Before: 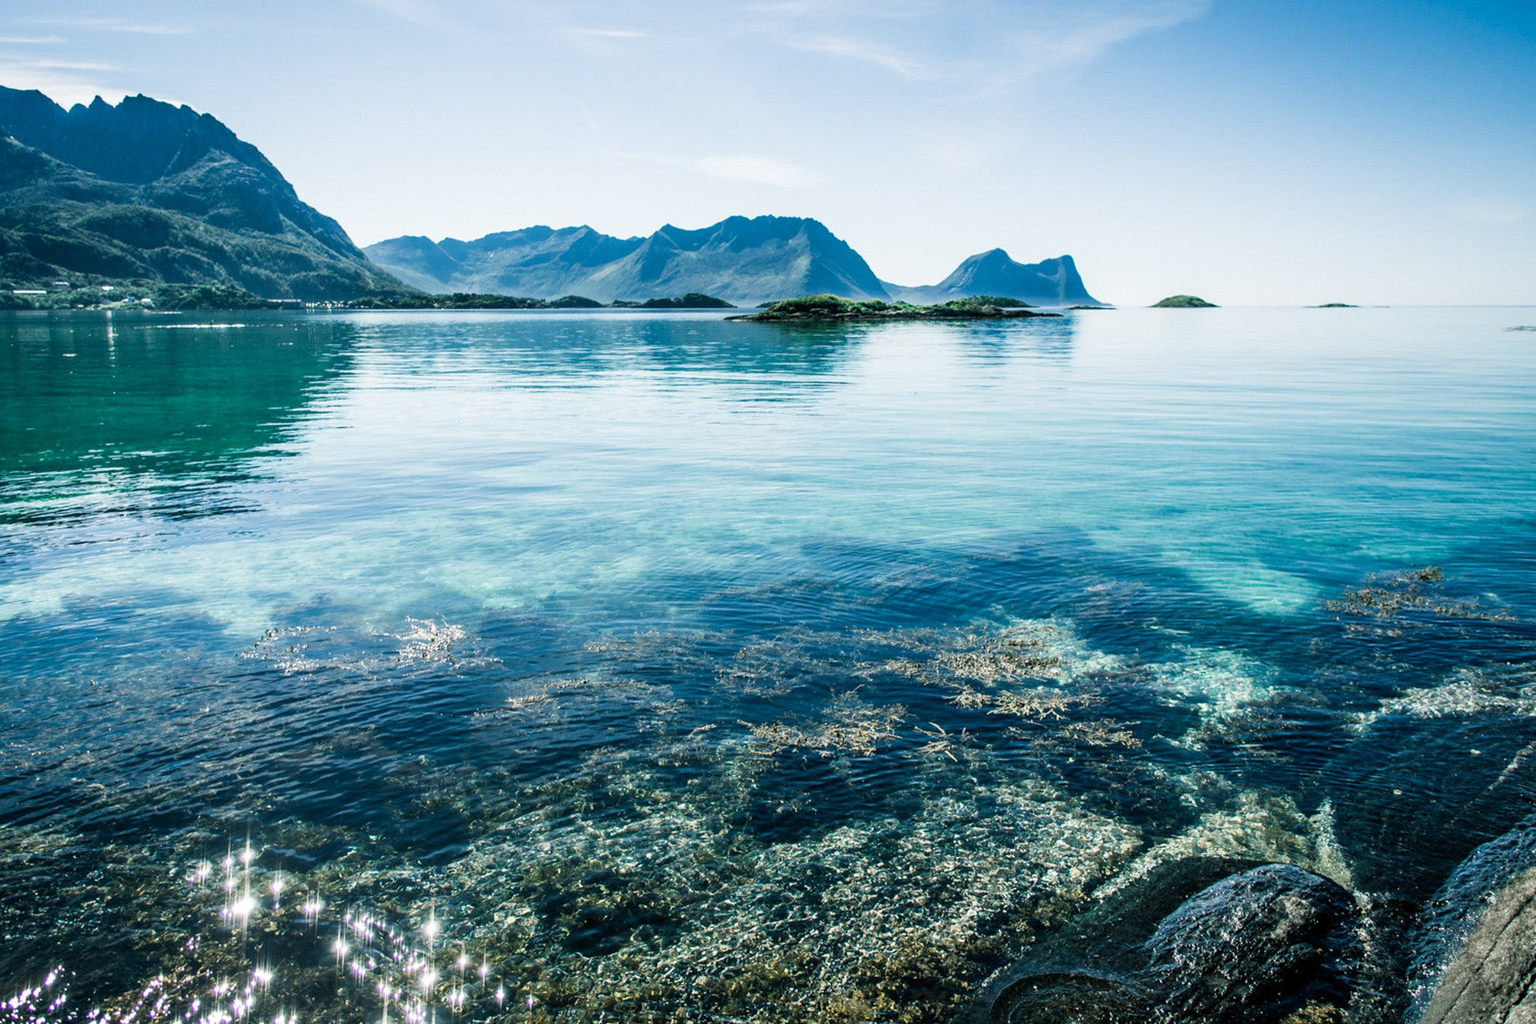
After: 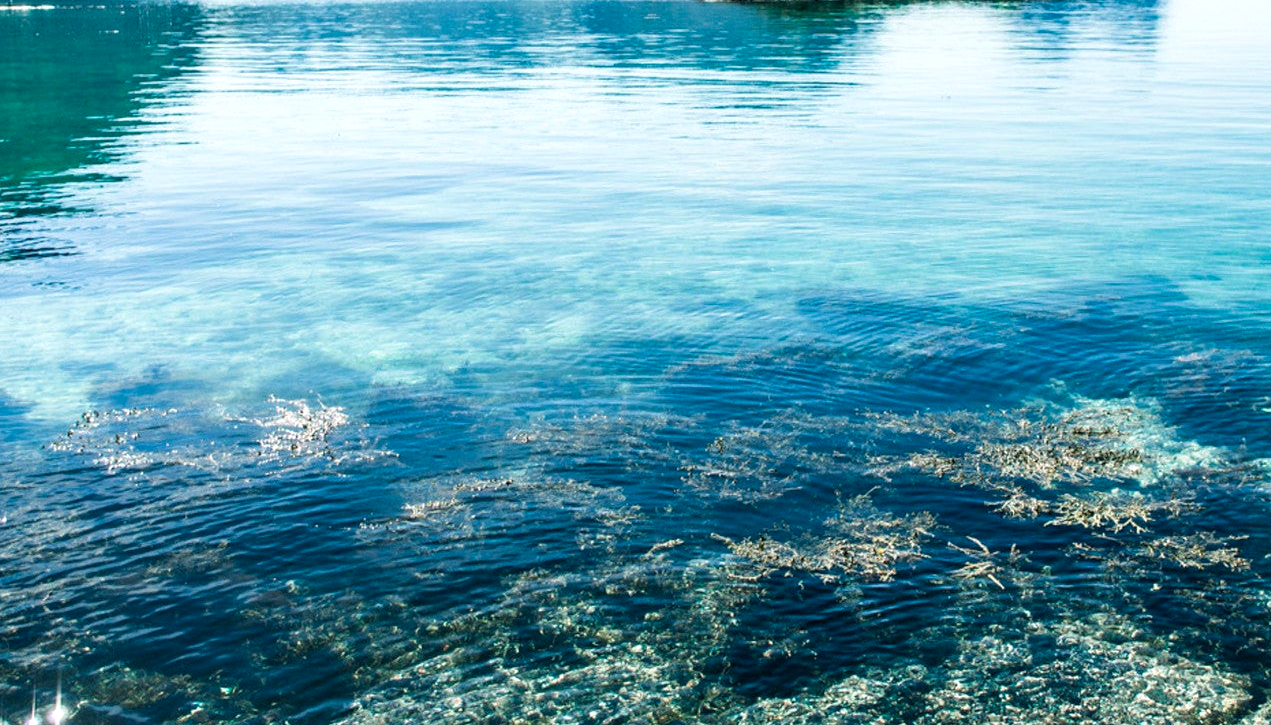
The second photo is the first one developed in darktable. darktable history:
crop: left 13.312%, top 31.28%, right 24.627%, bottom 15.582%
contrast brightness saturation: contrast 0.04, saturation 0.16
levels: levels [0, 0.474, 0.947]
